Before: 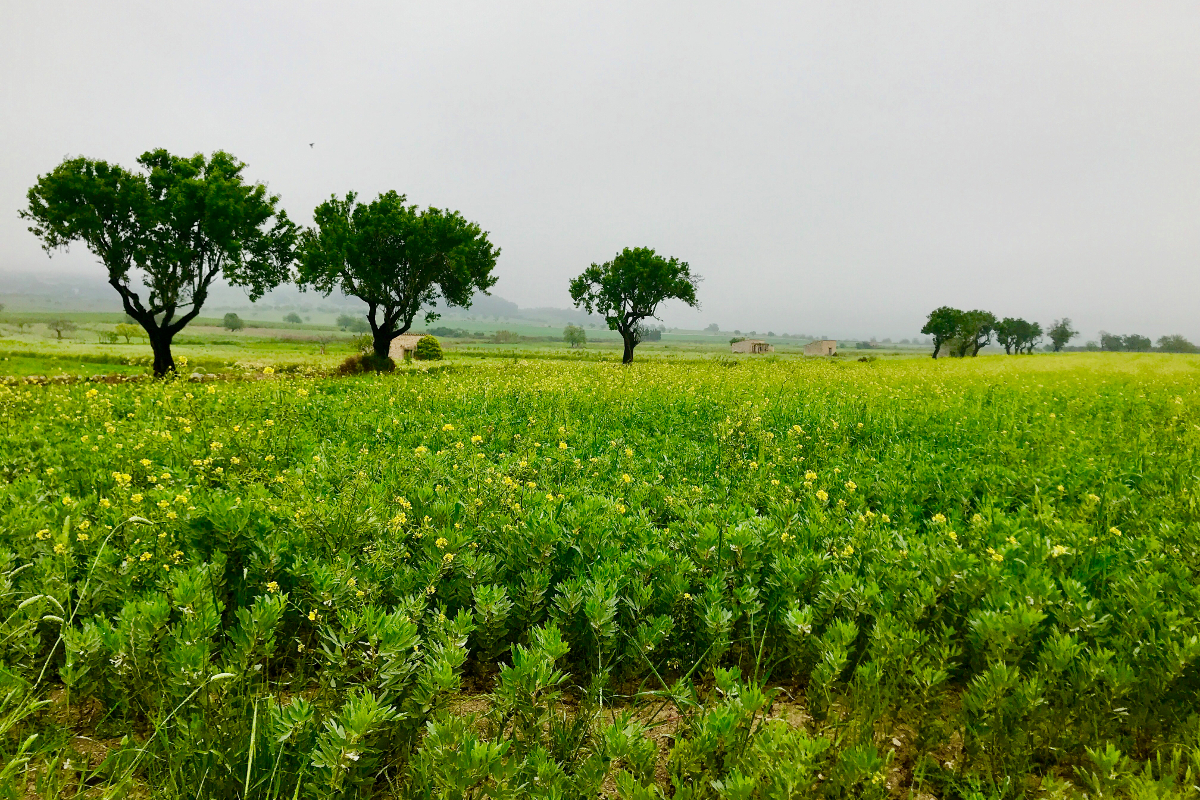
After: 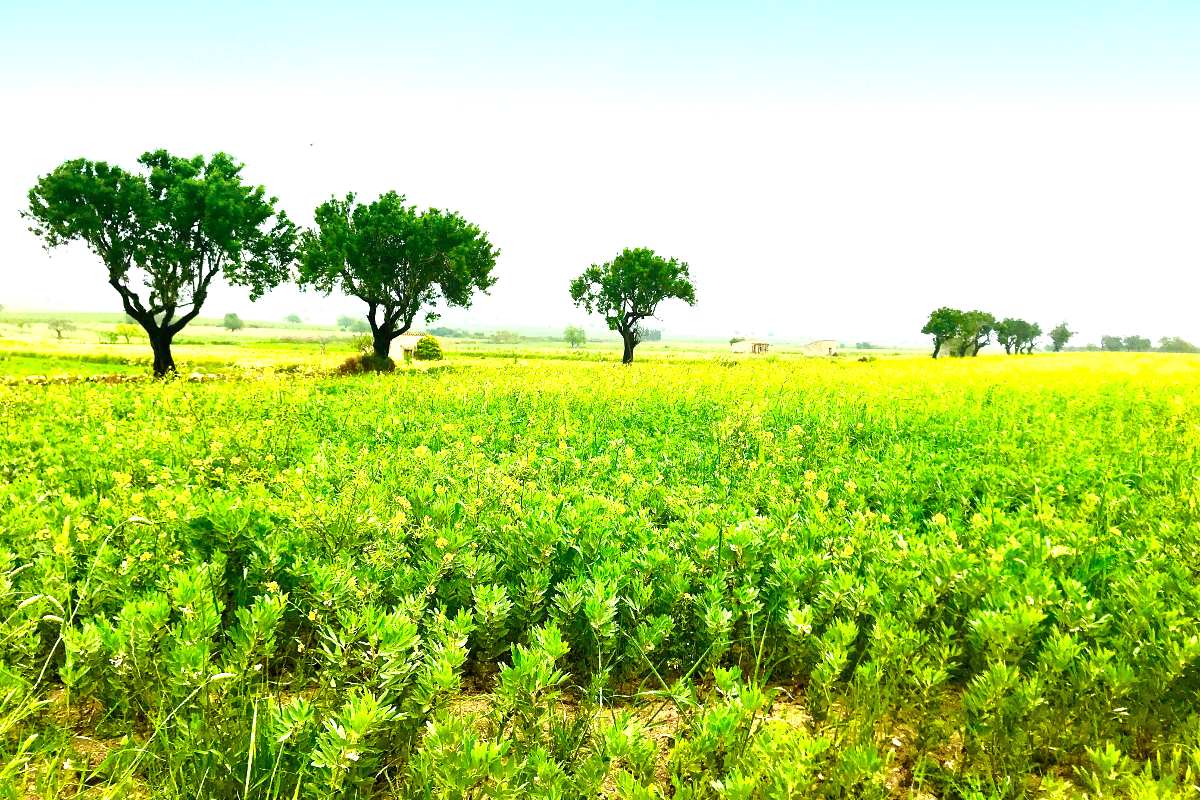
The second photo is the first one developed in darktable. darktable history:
exposure: black level correction 0, exposure 1.7 EV, compensate exposure bias true, compensate highlight preservation false
graduated density: density 2.02 EV, hardness 44%, rotation 0.374°, offset 8.21, hue 208.8°, saturation 97%
